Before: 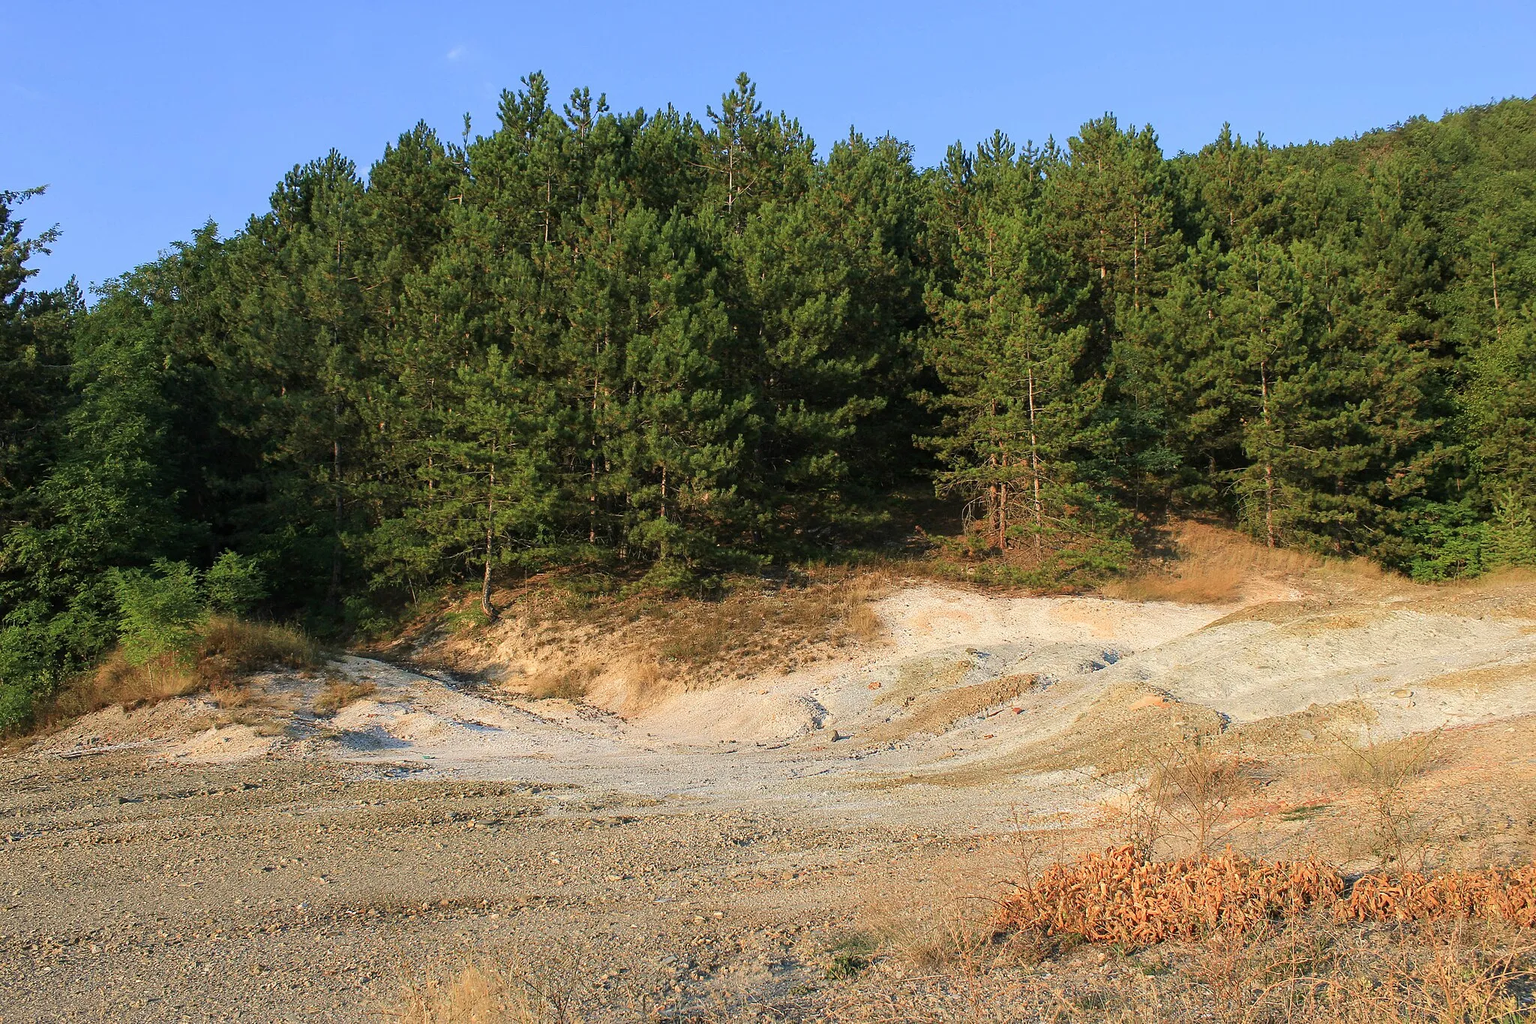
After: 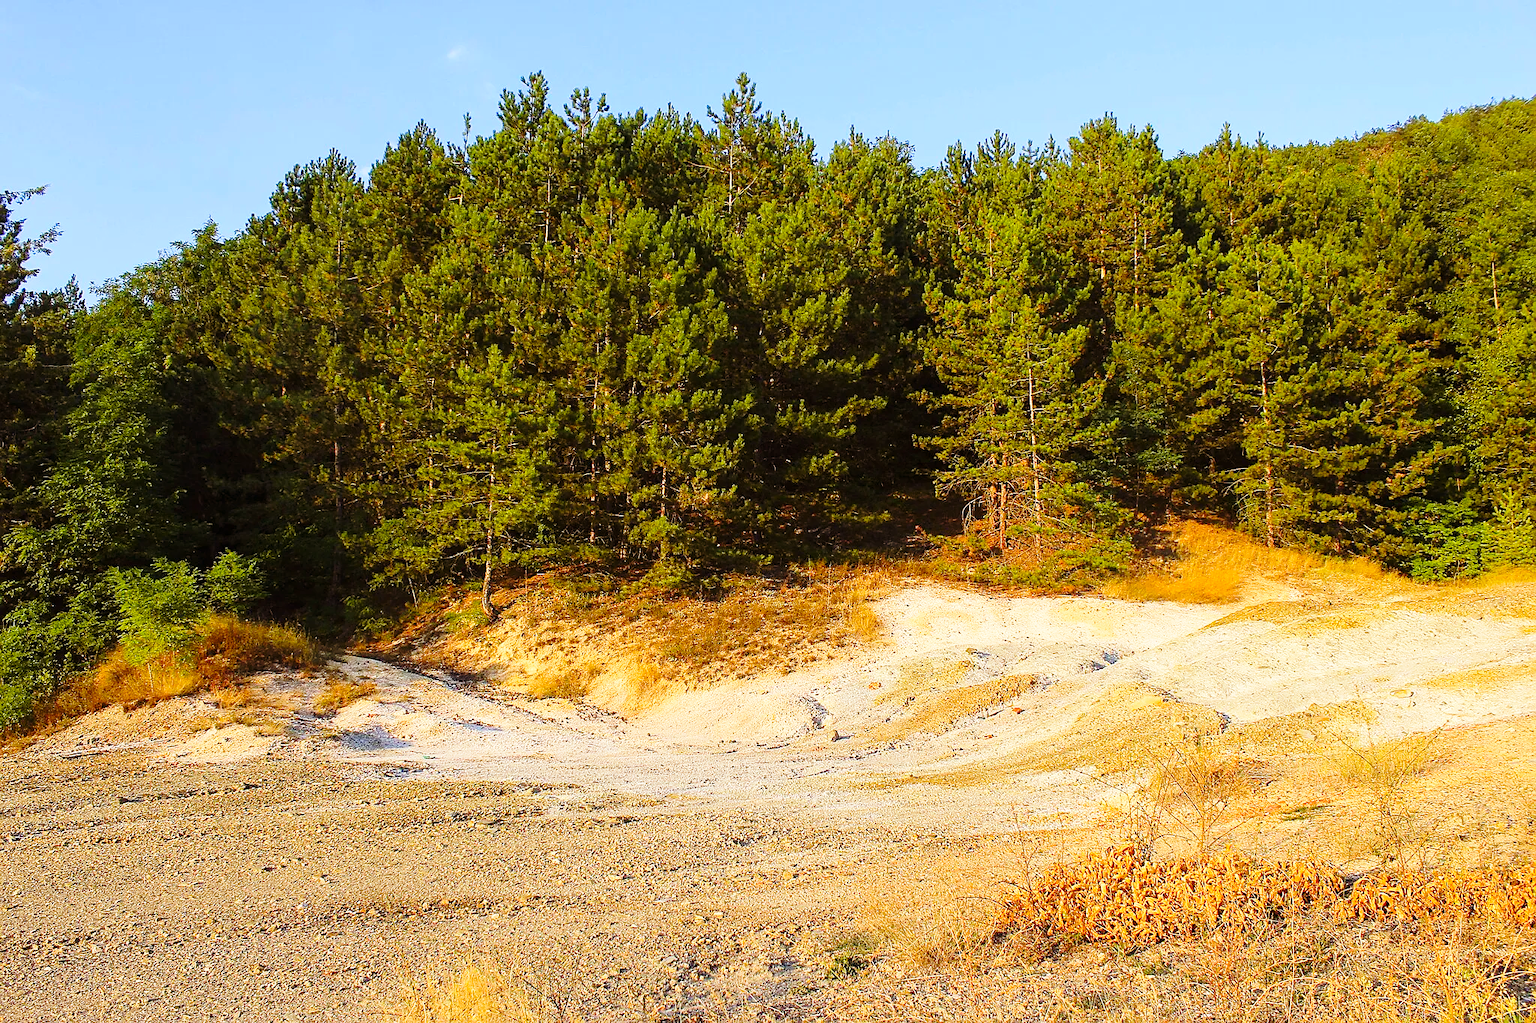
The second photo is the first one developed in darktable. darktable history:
sharpen: radius 1.573, amount 0.365, threshold 1.563
color balance rgb: power › chroma 1.527%, power › hue 26.21°, linear chroma grading › global chroma 9.839%, perceptual saturation grading › global saturation 17.254%, global vibrance 20%
base curve: curves: ch0 [(0, 0) (0.028, 0.03) (0.121, 0.232) (0.46, 0.748) (0.859, 0.968) (1, 1)], preserve colors none
